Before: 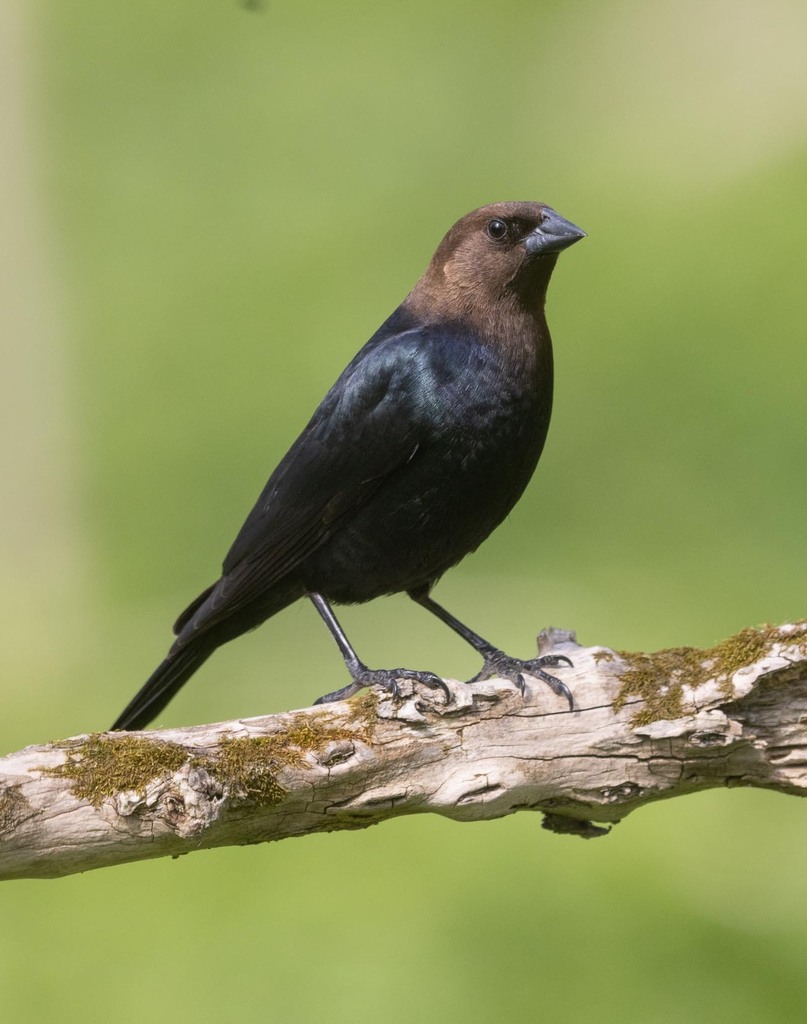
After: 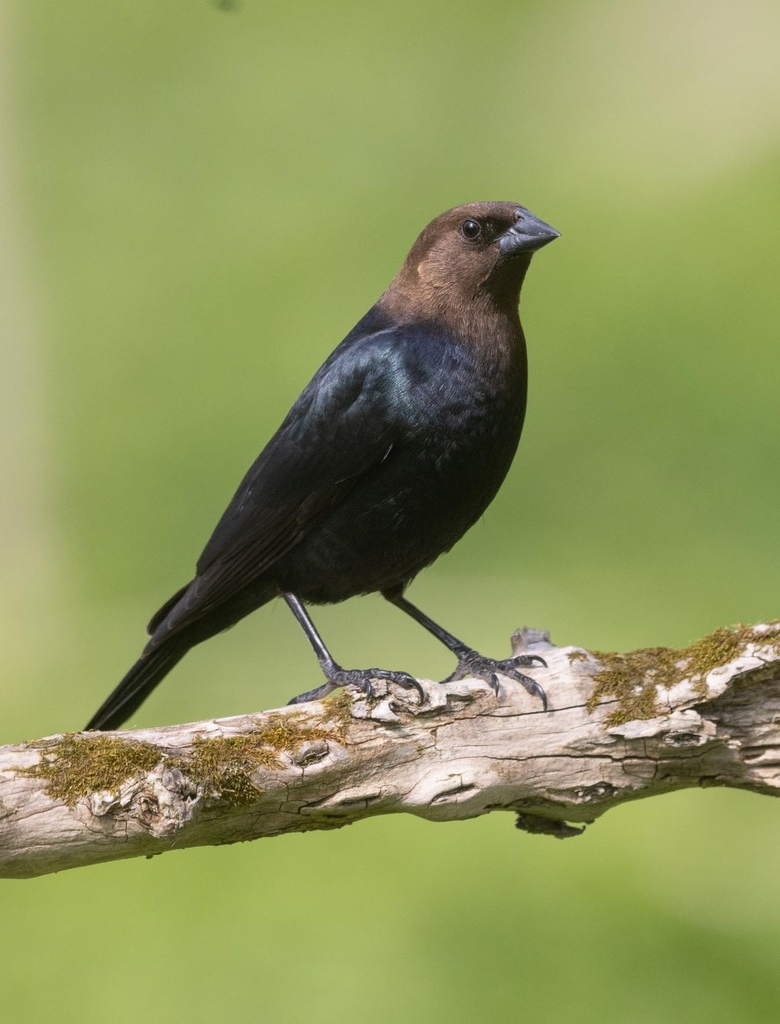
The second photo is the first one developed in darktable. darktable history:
crop and rotate: left 3.26%
